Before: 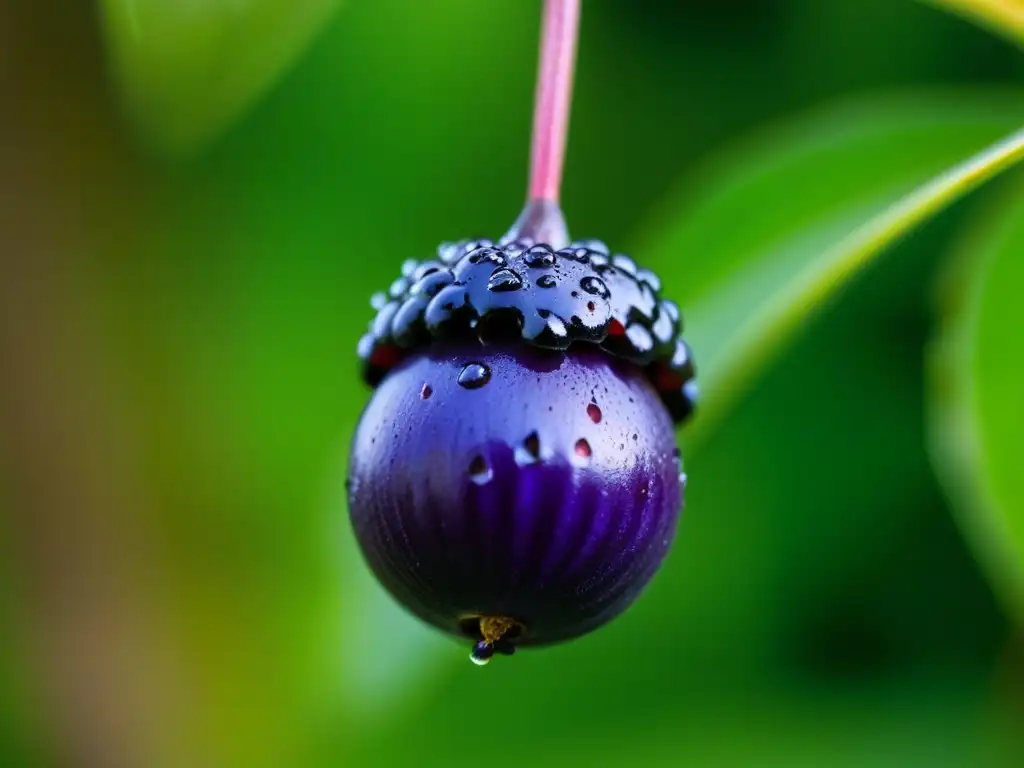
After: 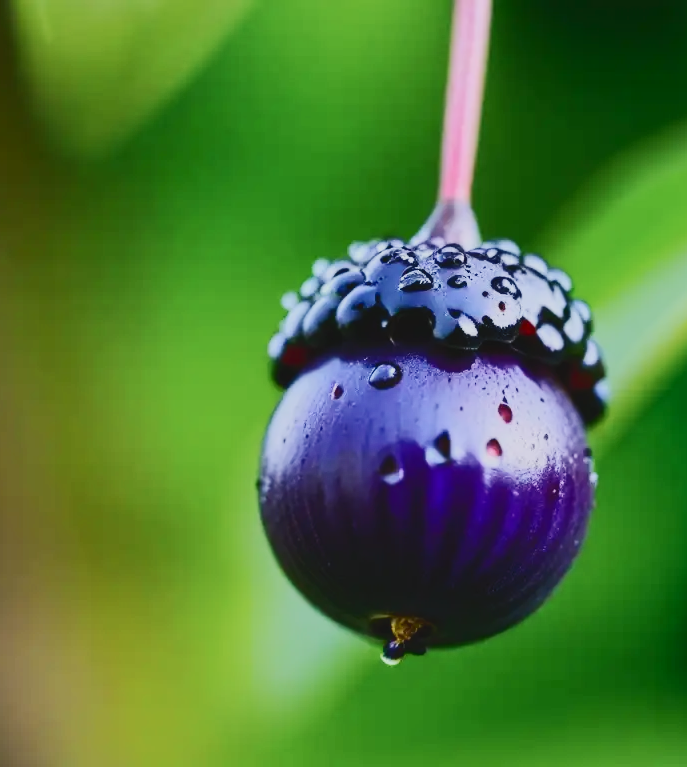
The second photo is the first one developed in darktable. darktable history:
exposure: black level correction 0, exposure -0.737 EV, compensate exposure bias true, compensate highlight preservation false
base curve: curves: ch0 [(0, 0) (0.158, 0.273) (0.879, 0.895) (1, 1)], preserve colors none
tone curve: curves: ch0 [(0, 0) (0.003, 0.062) (0.011, 0.07) (0.025, 0.083) (0.044, 0.094) (0.069, 0.105) (0.1, 0.117) (0.136, 0.136) (0.177, 0.164) (0.224, 0.201) (0.277, 0.256) (0.335, 0.335) (0.399, 0.424) (0.468, 0.529) (0.543, 0.641) (0.623, 0.725) (0.709, 0.787) (0.801, 0.849) (0.898, 0.917) (1, 1)], color space Lab, independent channels, preserve colors none
crop and rotate: left 8.714%, right 24.125%
